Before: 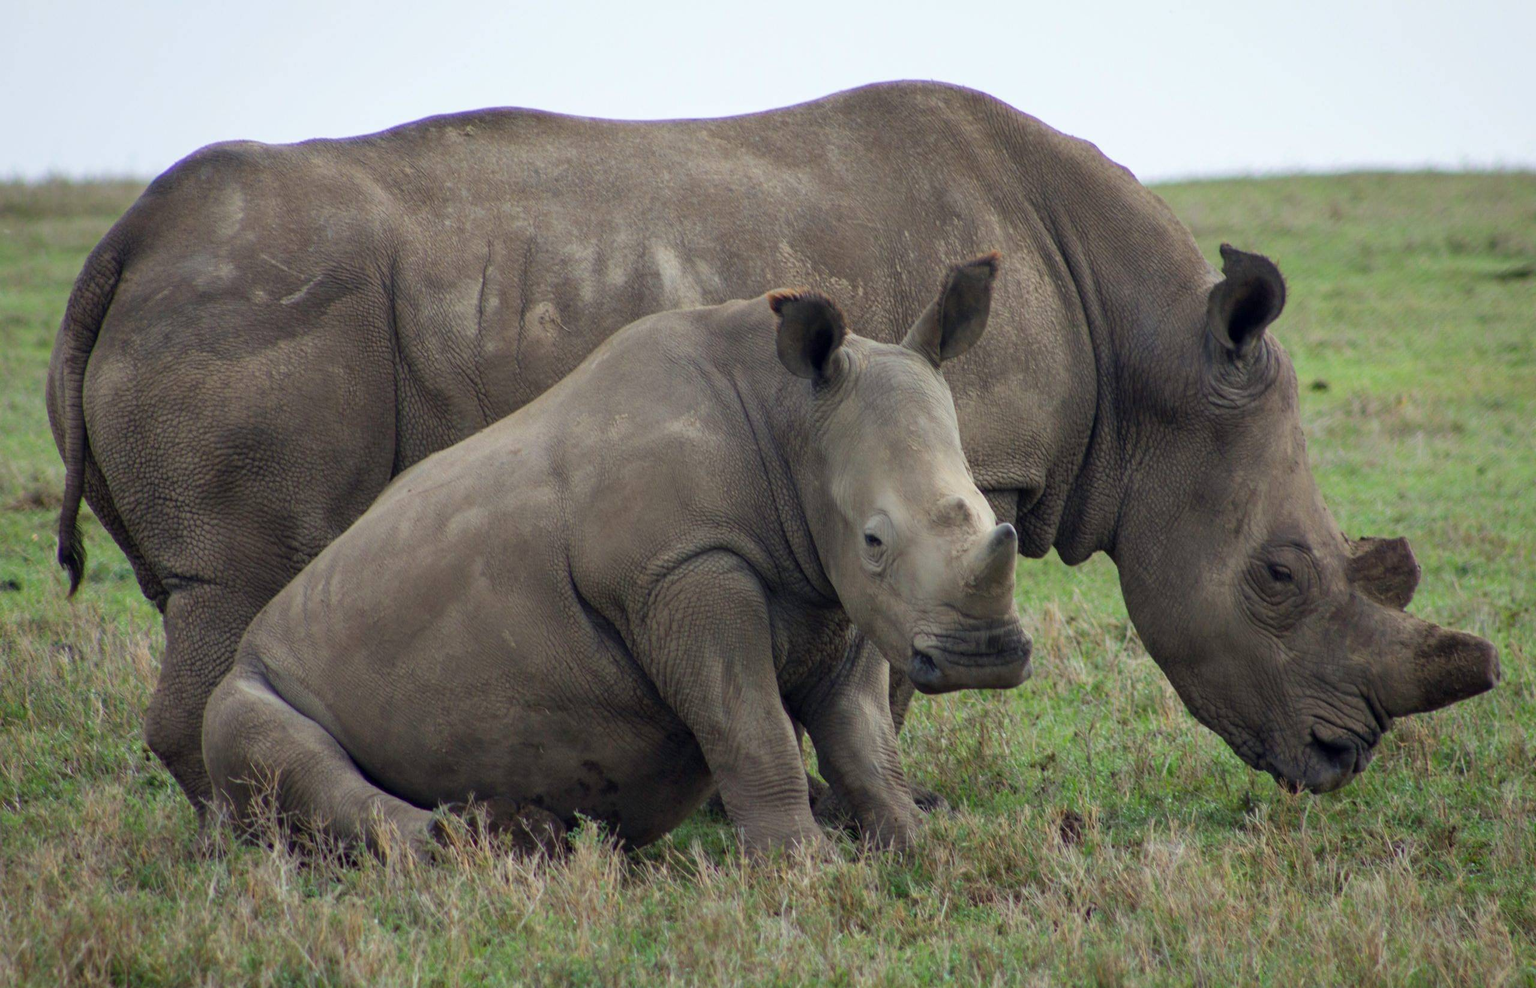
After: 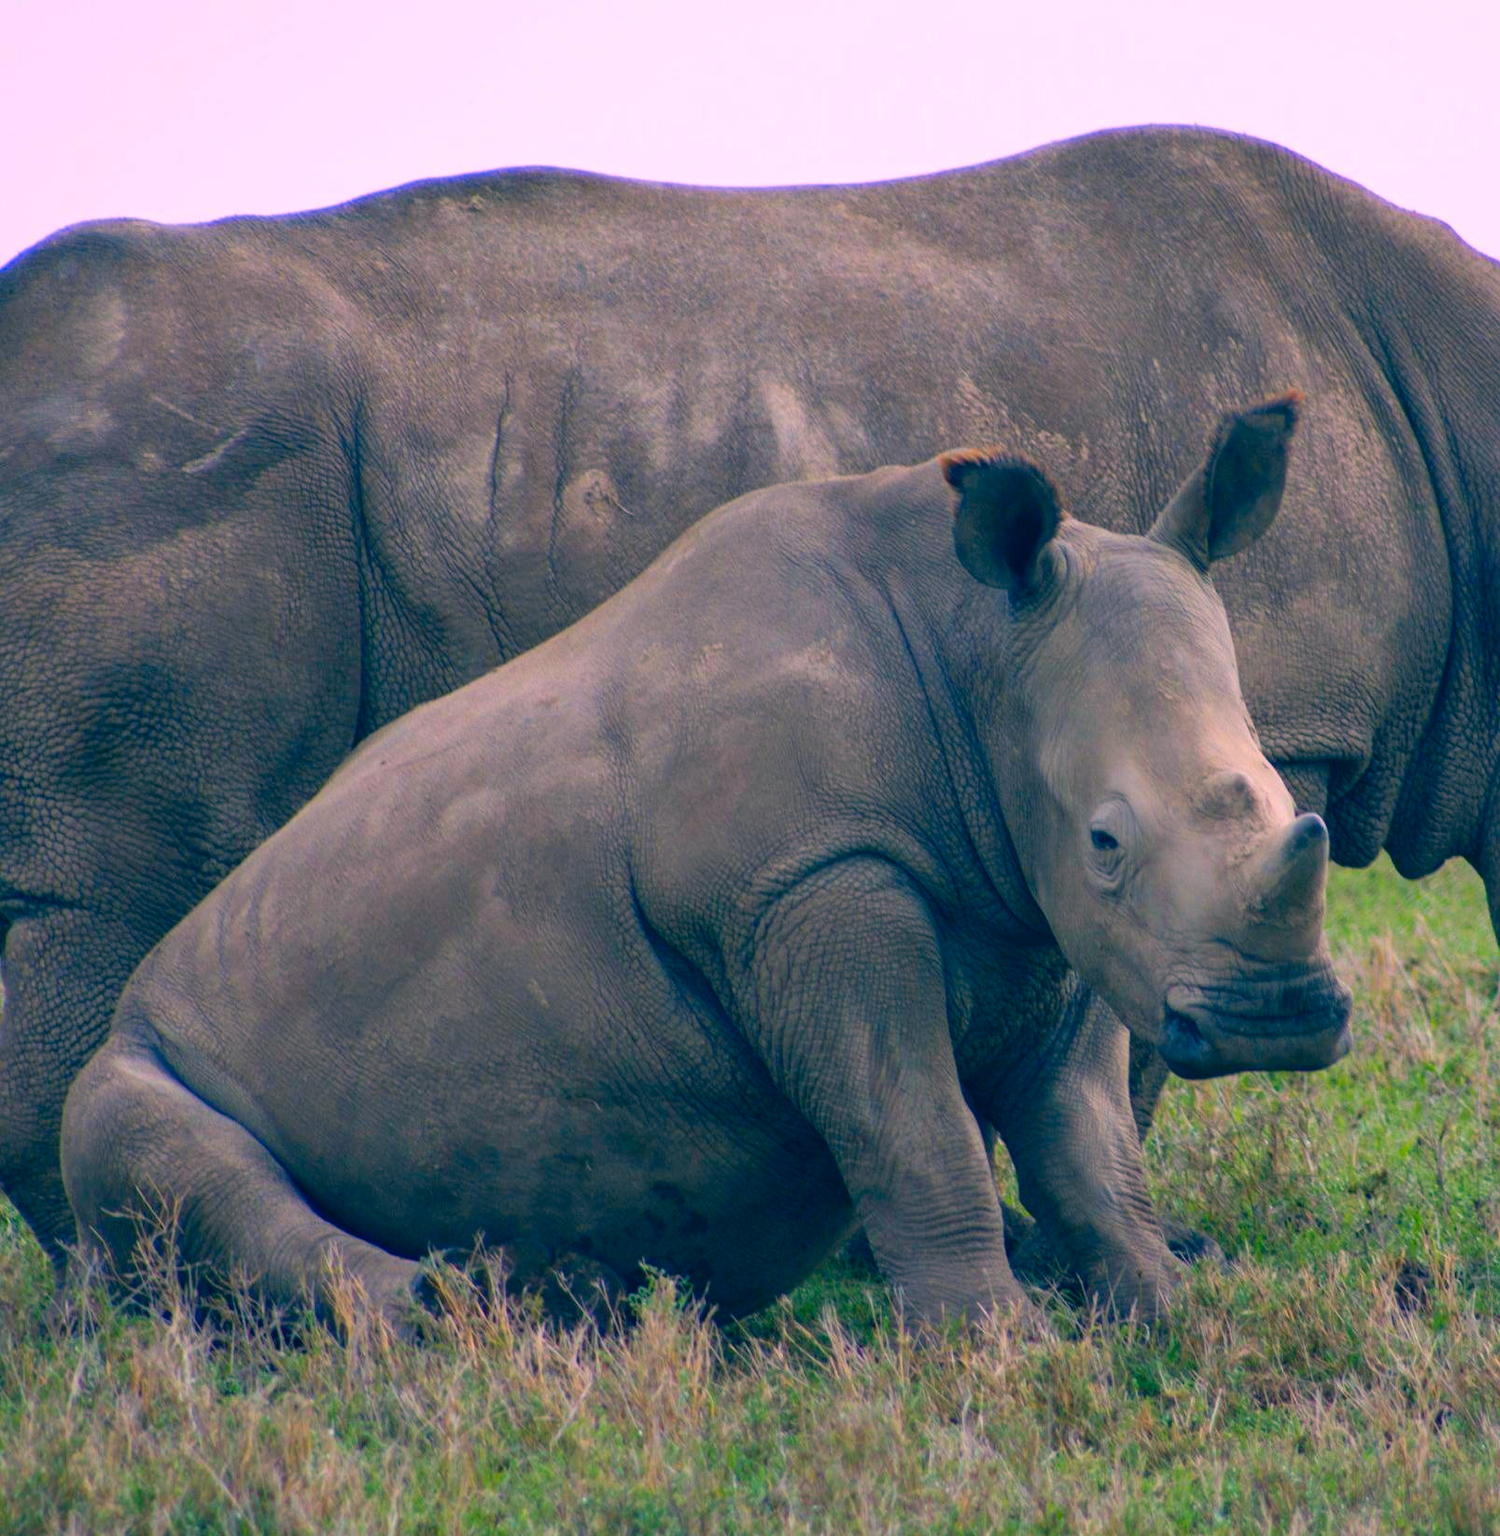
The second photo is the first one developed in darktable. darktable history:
tone equalizer: on, module defaults
crop: left 10.644%, right 26.528%
color correction: highlights a* 17.03, highlights b* 0.205, shadows a* -15.38, shadows b* -14.56, saturation 1.5
